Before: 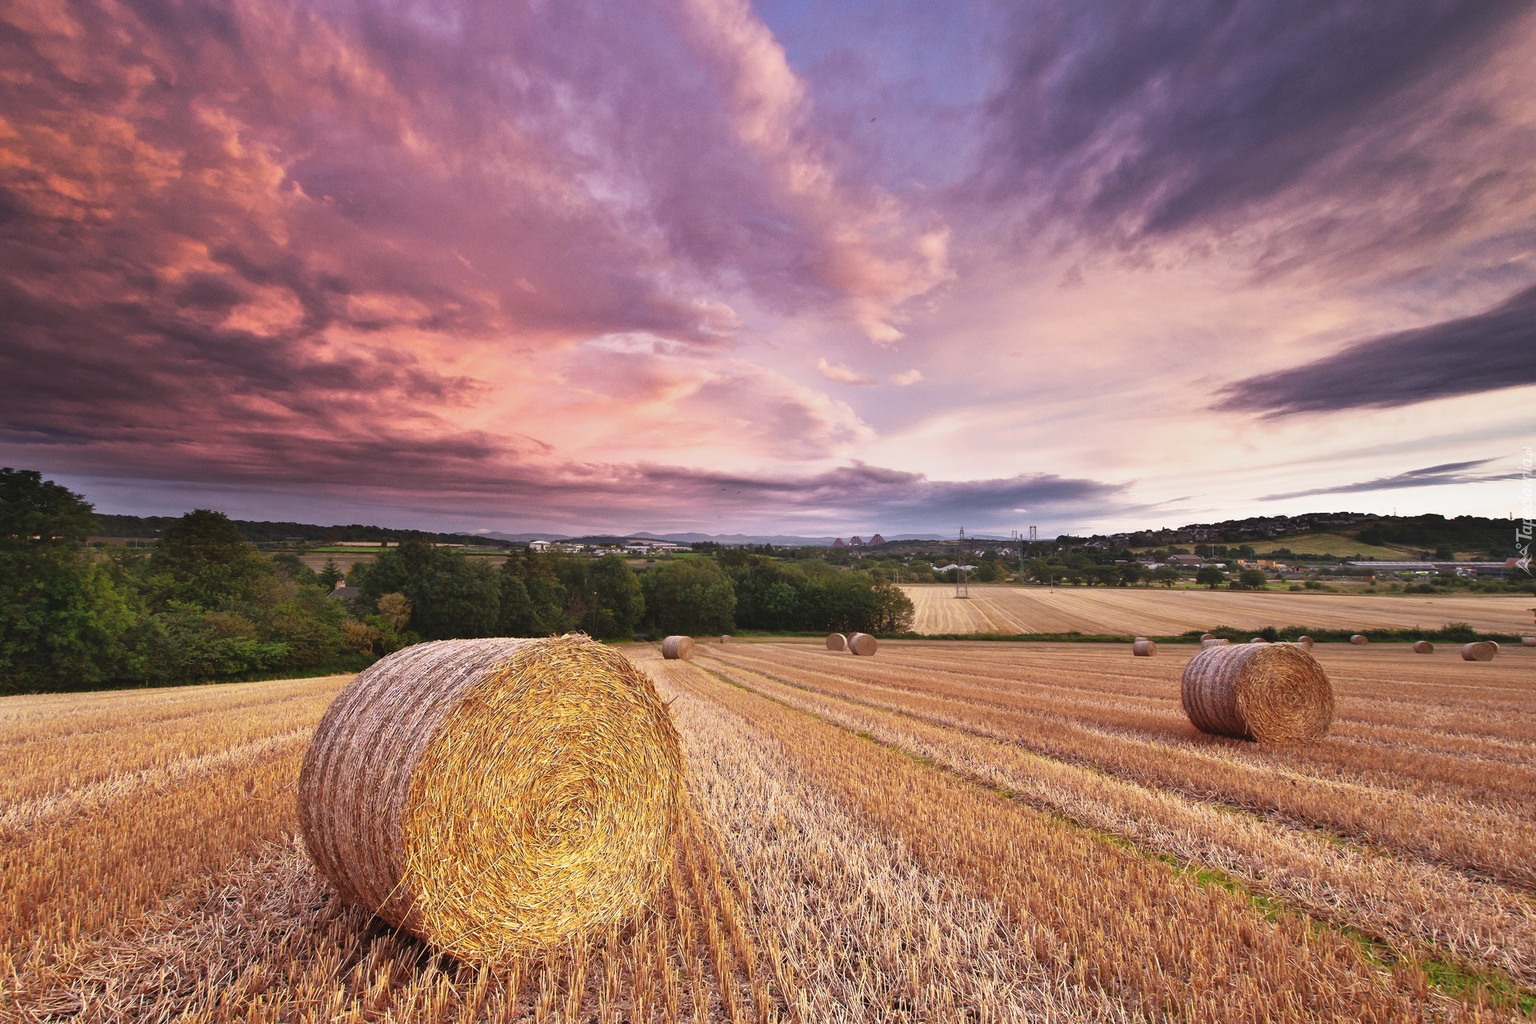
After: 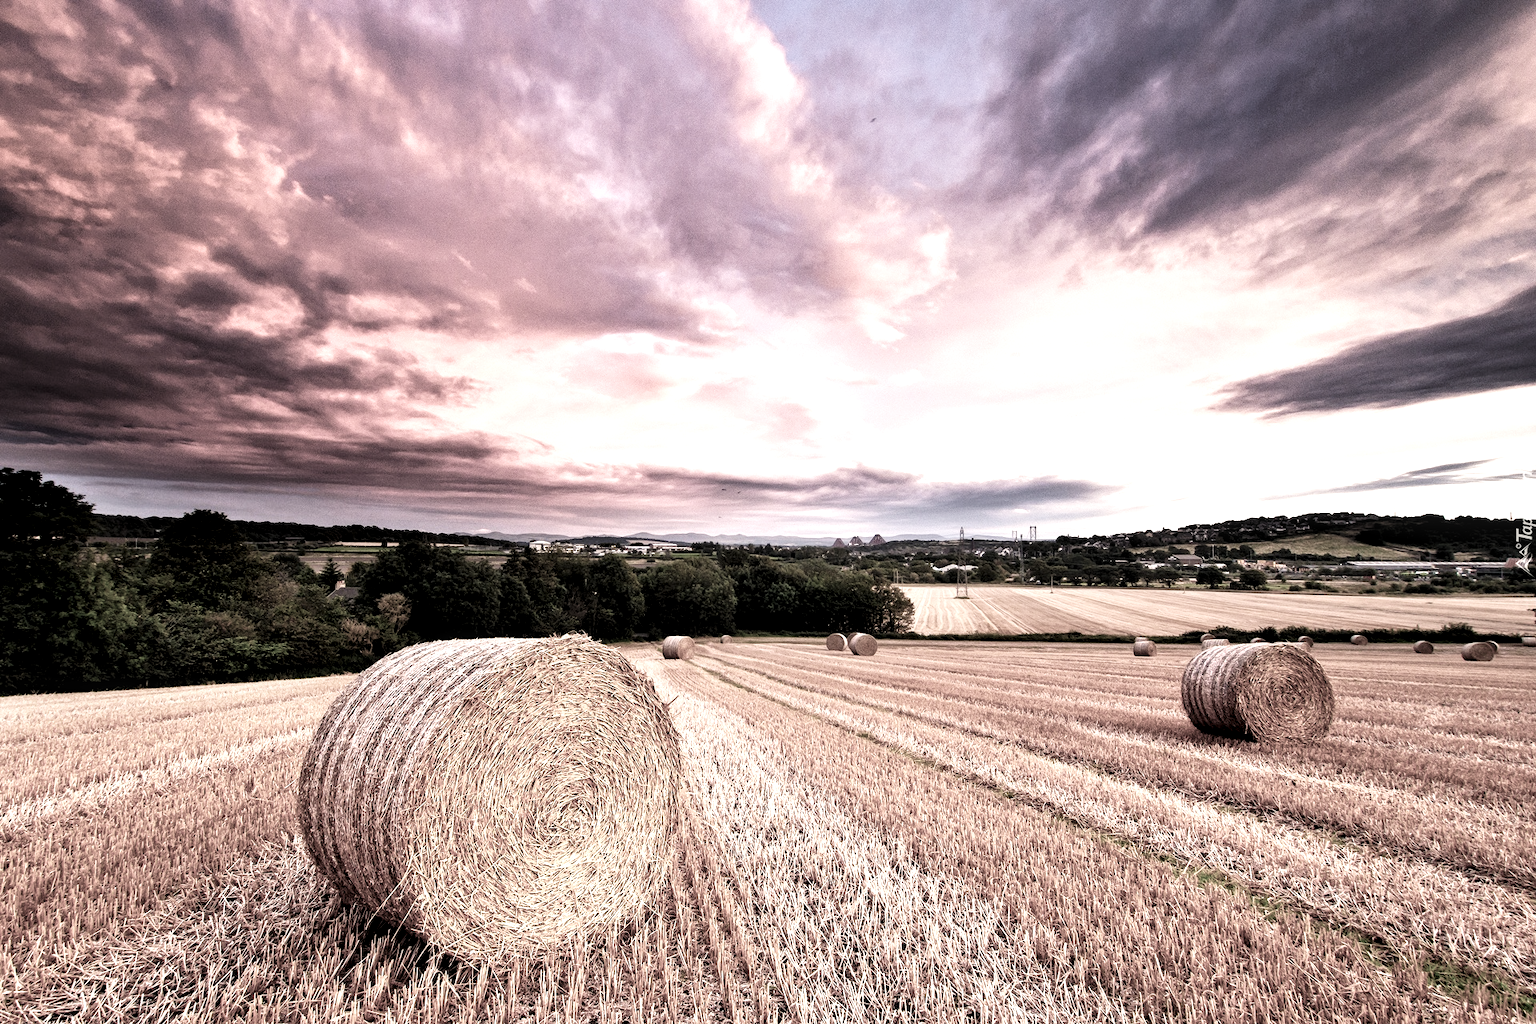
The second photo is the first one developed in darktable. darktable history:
color zones: curves: ch0 [(0, 0.5) (0.143, 0.5) (0.286, 0.5) (0.429, 0.5) (0.571, 0.5) (0.714, 0.476) (0.857, 0.5) (1, 0.5)]; ch2 [(0, 0.5) (0.143, 0.5) (0.286, 0.5) (0.429, 0.5) (0.571, 0.5) (0.714, 0.487) (0.857, 0.5) (1, 0.5)]
color balance rgb: highlights gain › chroma 3.086%, highlights gain › hue 75.71°, perceptual saturation grading › global saturation 29.811%, global vibrance -7.155%, contrast -13.319%, saturation formula JzAzBz (2021)
exposure: exposure 1 EV, compensate highlight preservation false
contrast brightness saturation: contrast 0.197, brightness -0.106, saturation 0.103
local contrast: highlights 83%, shadows 80%
filmic rgb: black relative exposure -5.11 EV, white relative exposure 3.19 EV, hardness 3.43, contrast 1.198, highlights saturation mix -30.86%, color science v4 (2020)
levels: black 3.88%, levels [0.062, 0.494, 0.925]
